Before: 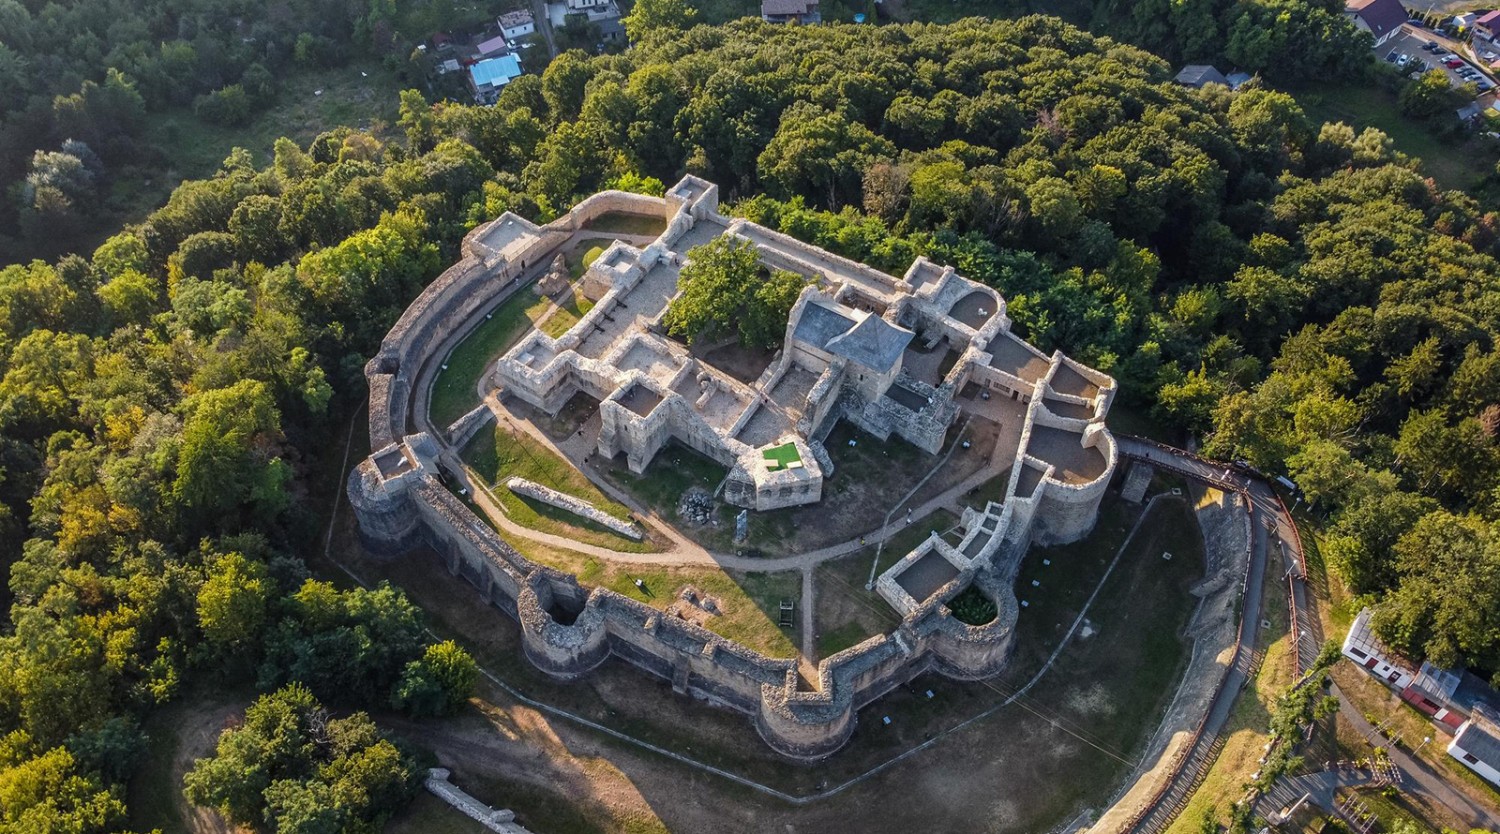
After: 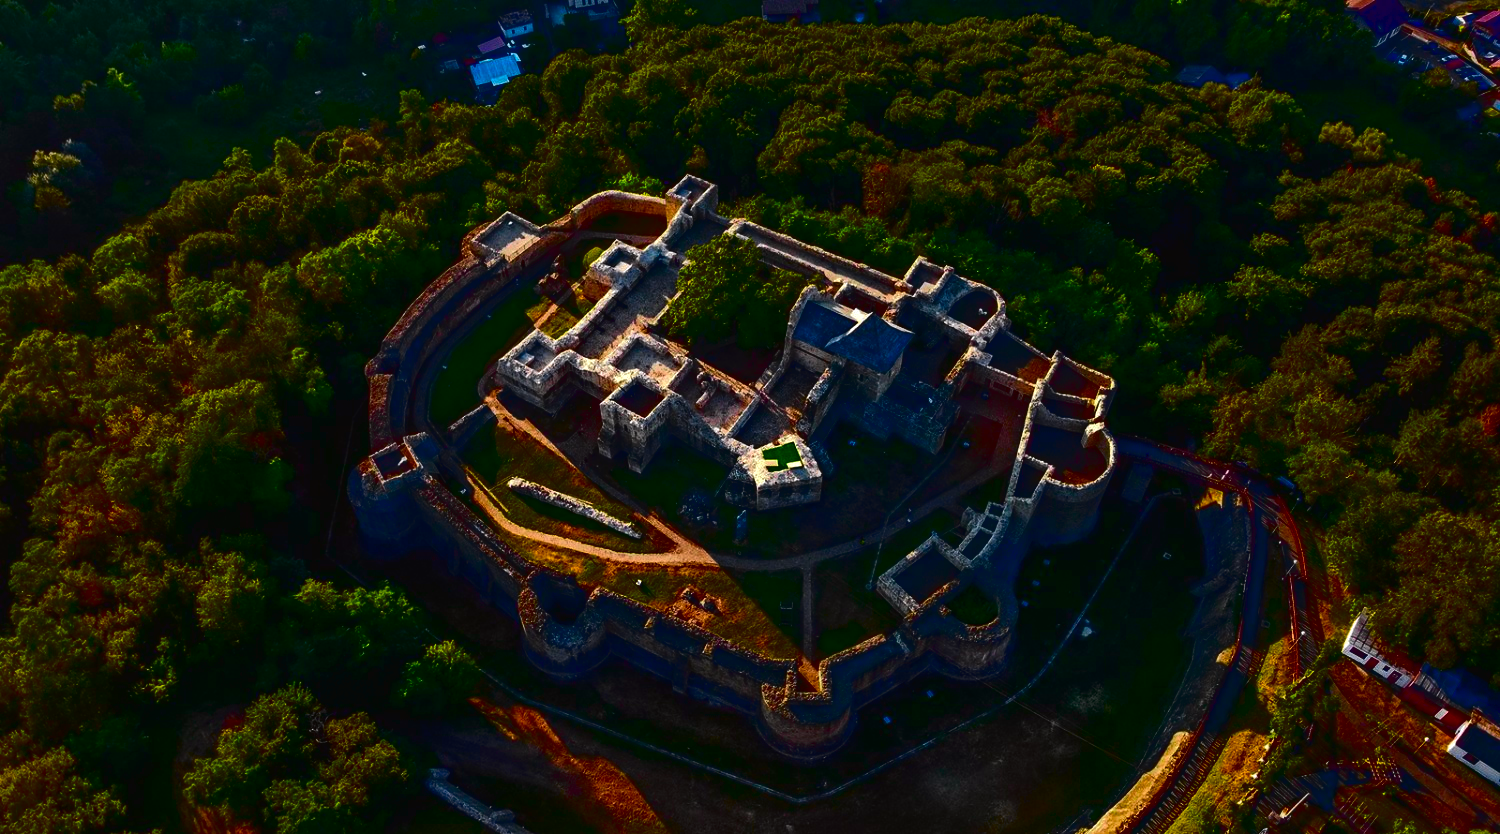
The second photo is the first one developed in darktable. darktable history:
contrast brightness saturation: brightness -1, saturation 1
tone curve: curves: ch0 [(0, 0.019) (0.066, 0.054) (0.184, 0.184) (0.369, 0.417) (0.501, 0.586) (0.617, 0.71) (0.743, 0.787) (0.997, 0.997)]; ch1 [(0, 0) (0.187, 0.156) (0.388, 0.372) (0.437, 0.428) (0.474, 0.472) (0.499, 0.5) (0.521, 0.514) (0.548, 0.567) (0.6, 0.629) (0.82, 0.831) (1, 1)]; ch2 [(0, 0) (0.234, 0.227) (0.352, 0.372) (0.459, 0.484) (0.5, 0.505) (0.518, 0.516) (0.529, 0.541) (0.56, 0.594) (0.607, 0.644) (0.74, 0.771) (0.858, 0.873) (0.999, 0.994)], color space Lab, independent channels, preserve colors none
tone equalizer: -8 EV -0.528 EV, -7 EV -0.319 EV, -6 EV -0.083 EV, -5 EV 0.413 EV, -4 EV 0.985 EV, -3 EV 0.791 EV, -2 EV -0.01 EV, -1 EV 0.14 EV, +0 EV -0.012 EV, smoothing 1
